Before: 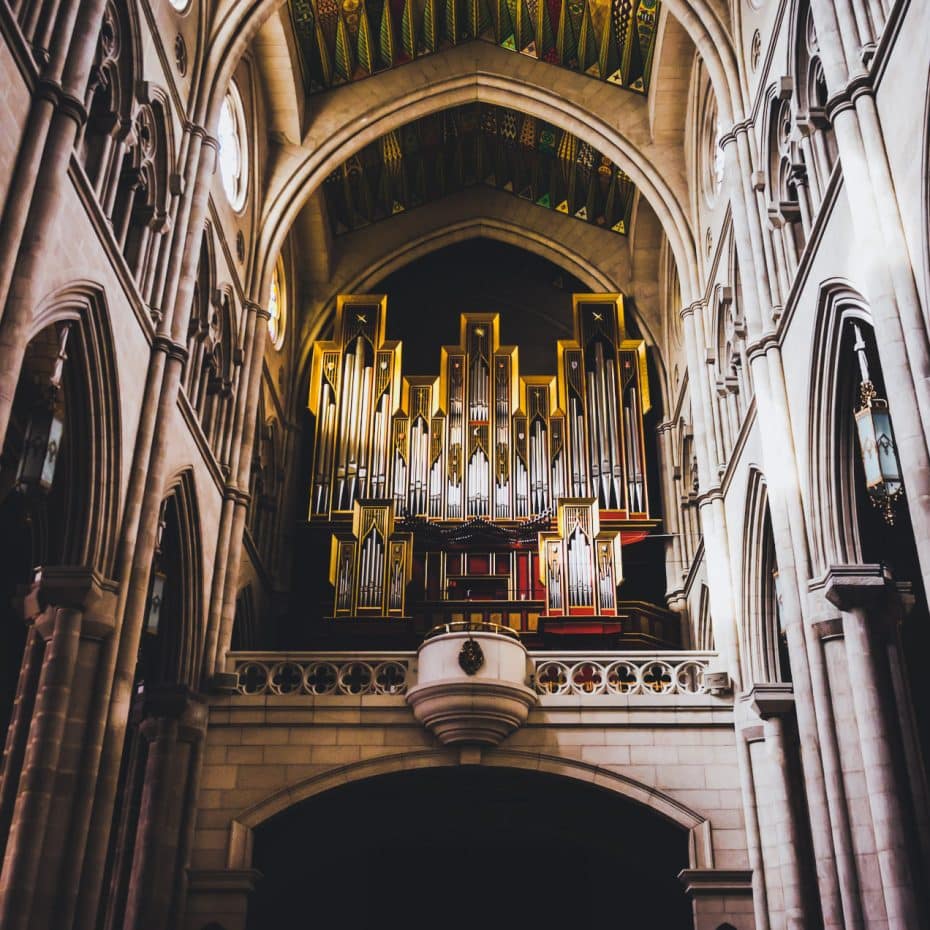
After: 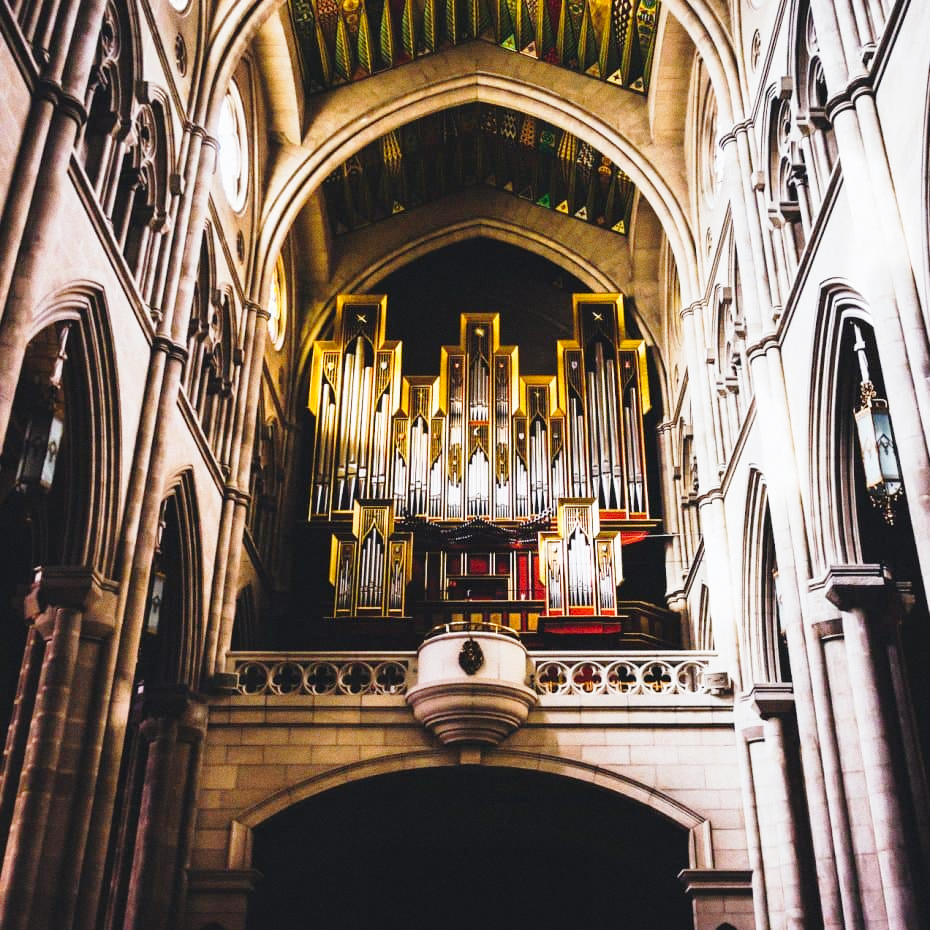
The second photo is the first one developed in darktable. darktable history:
grain: coarseness 0.09 ISO
base curve: curves: ch0 [(0, 0) (0.028, 0.03) (0.121, 0.232) (0.46, 0.748) (0.859, 0.968) (1, 1)], preserve colors none
